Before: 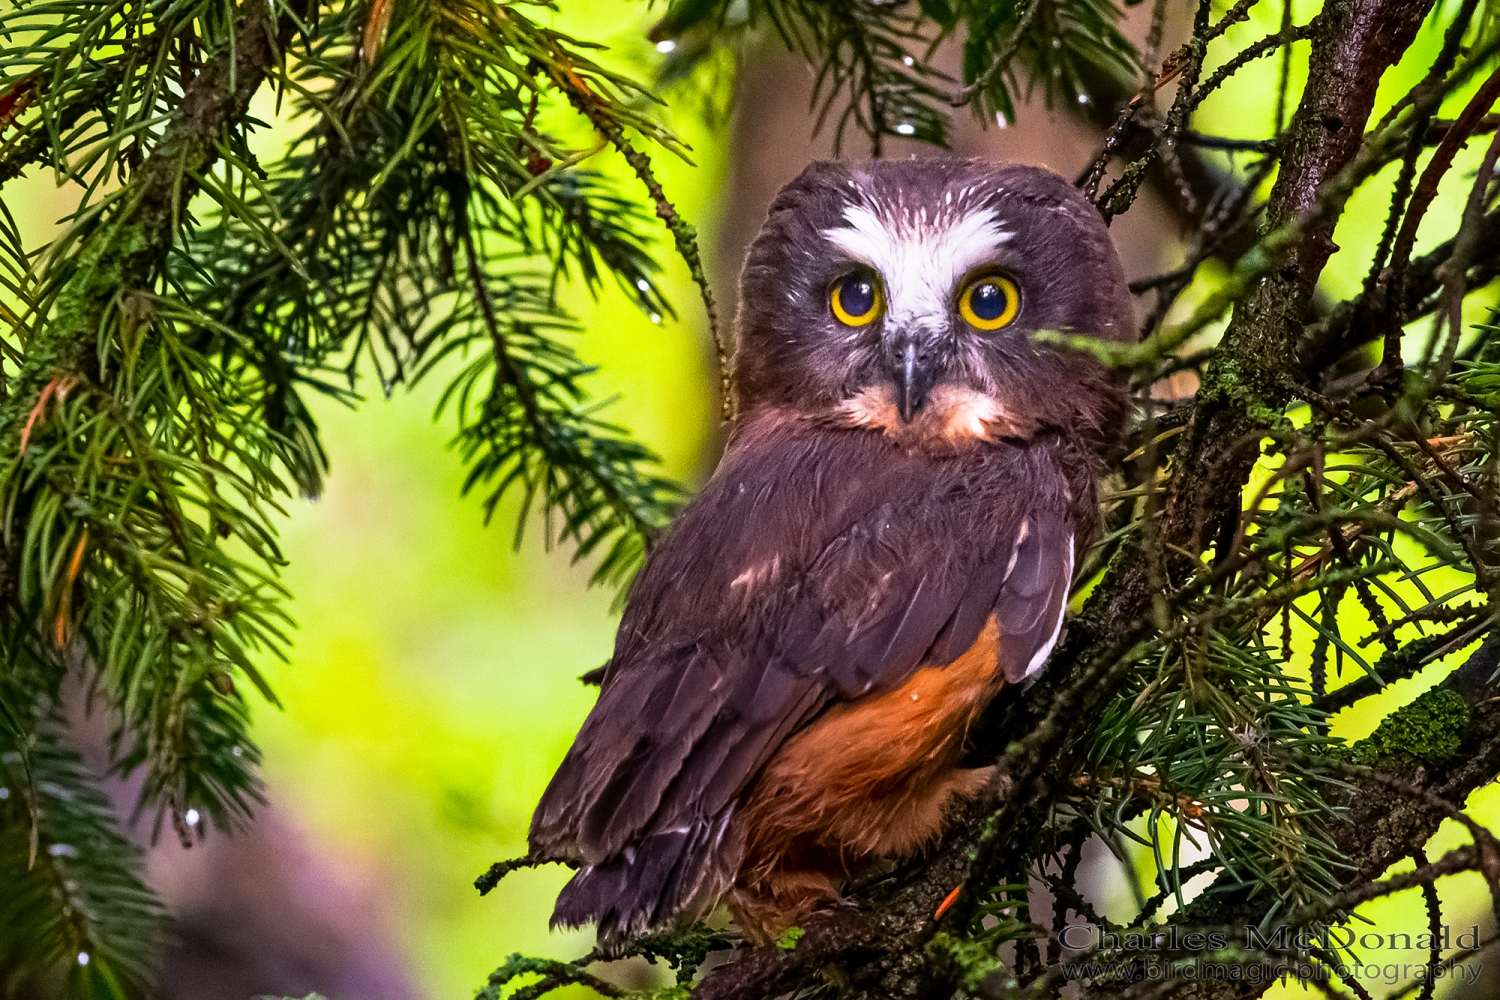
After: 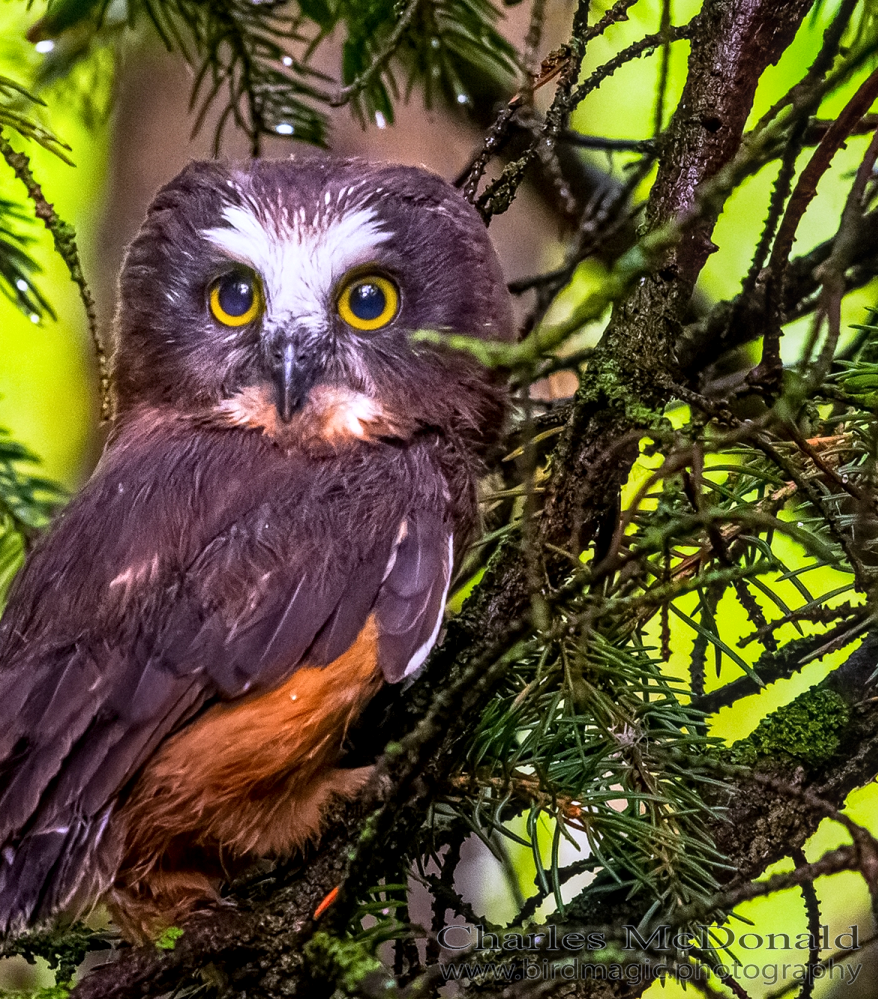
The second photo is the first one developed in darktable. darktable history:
crop: left 41.402%
local contrast: on, module defaults
white balance: red 0.984, blue 1.059
